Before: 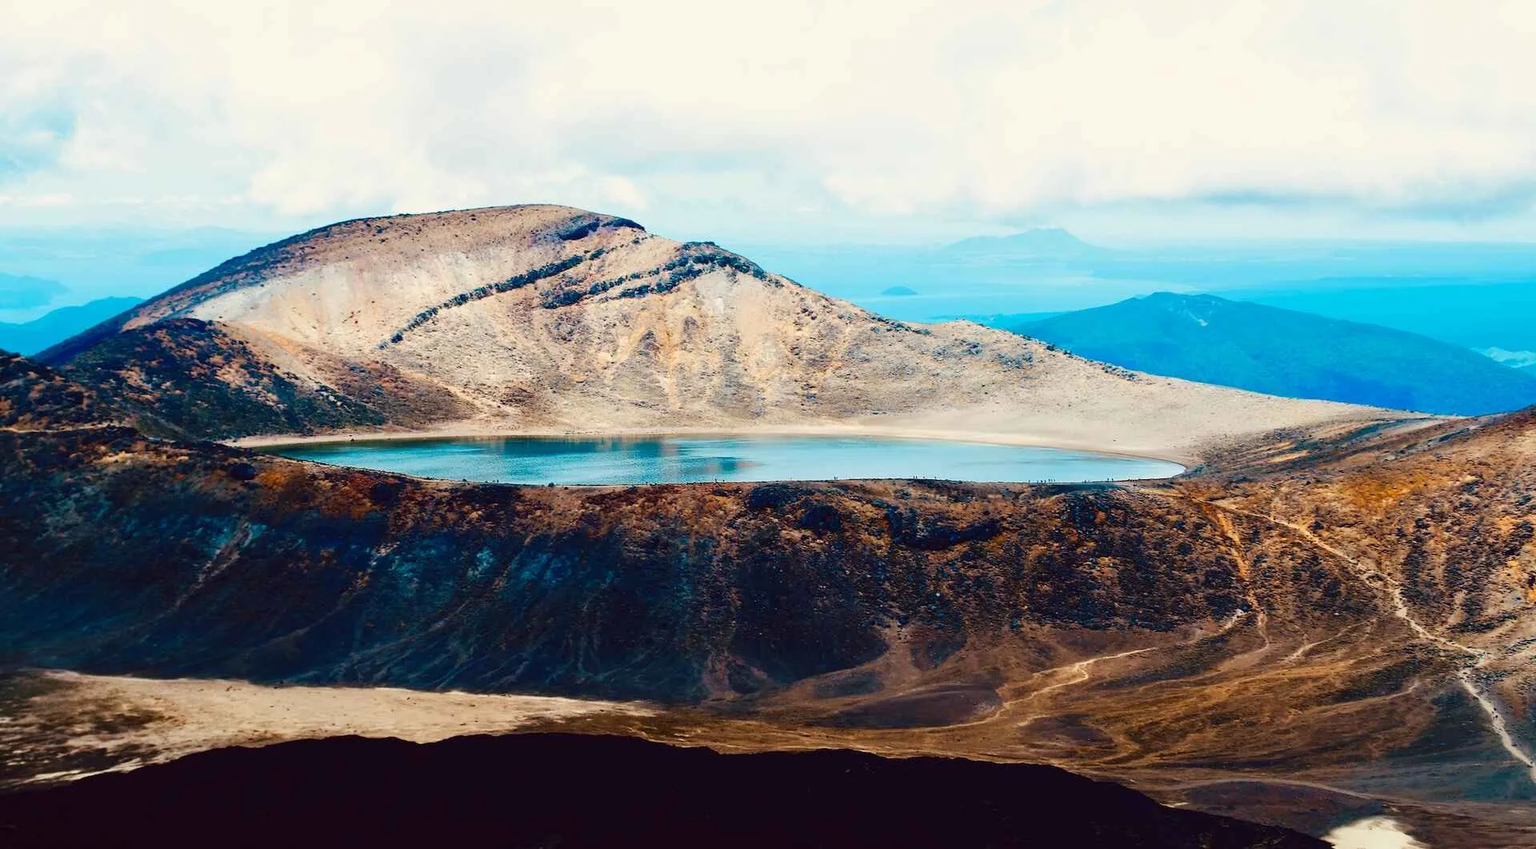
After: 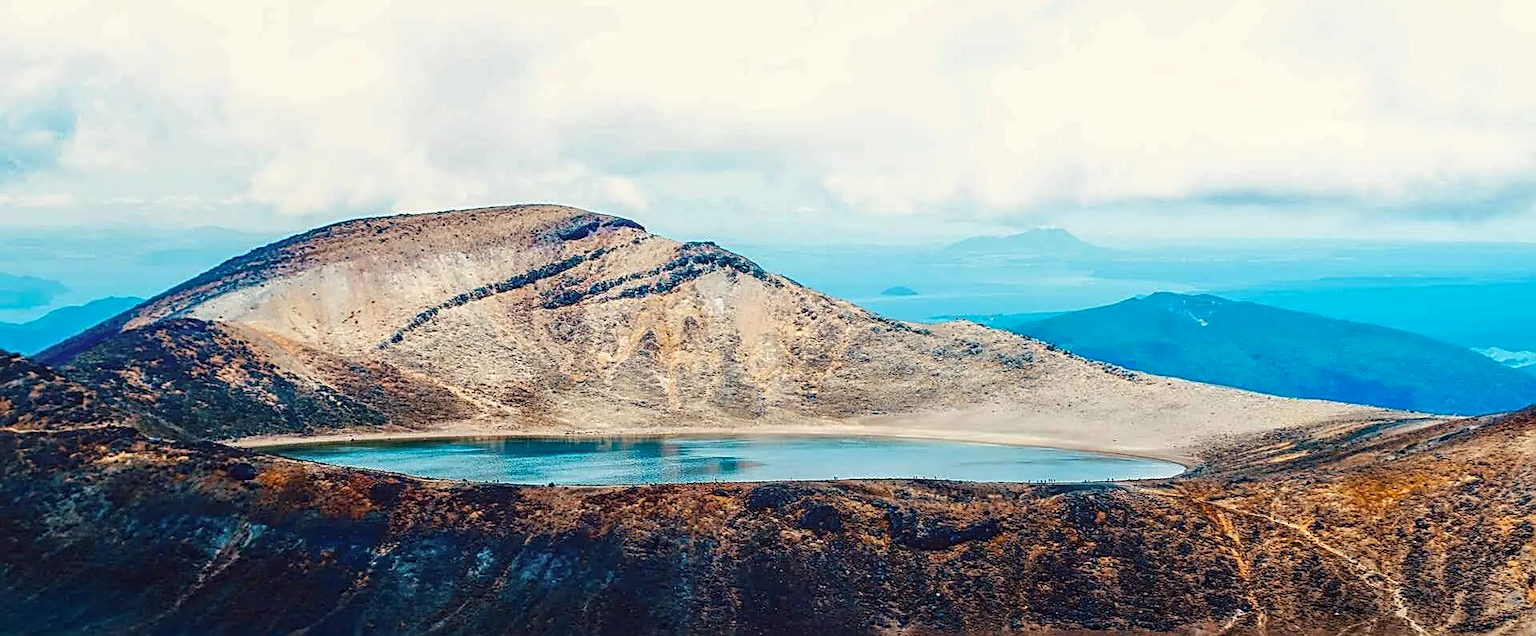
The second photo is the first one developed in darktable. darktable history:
sharpen: radius 2.584, amount 0.688
crop: bottom 24.988%
tone equalizer: on, module defaults
local contrast: highlights 0%, shadows 0%, detail 133%
